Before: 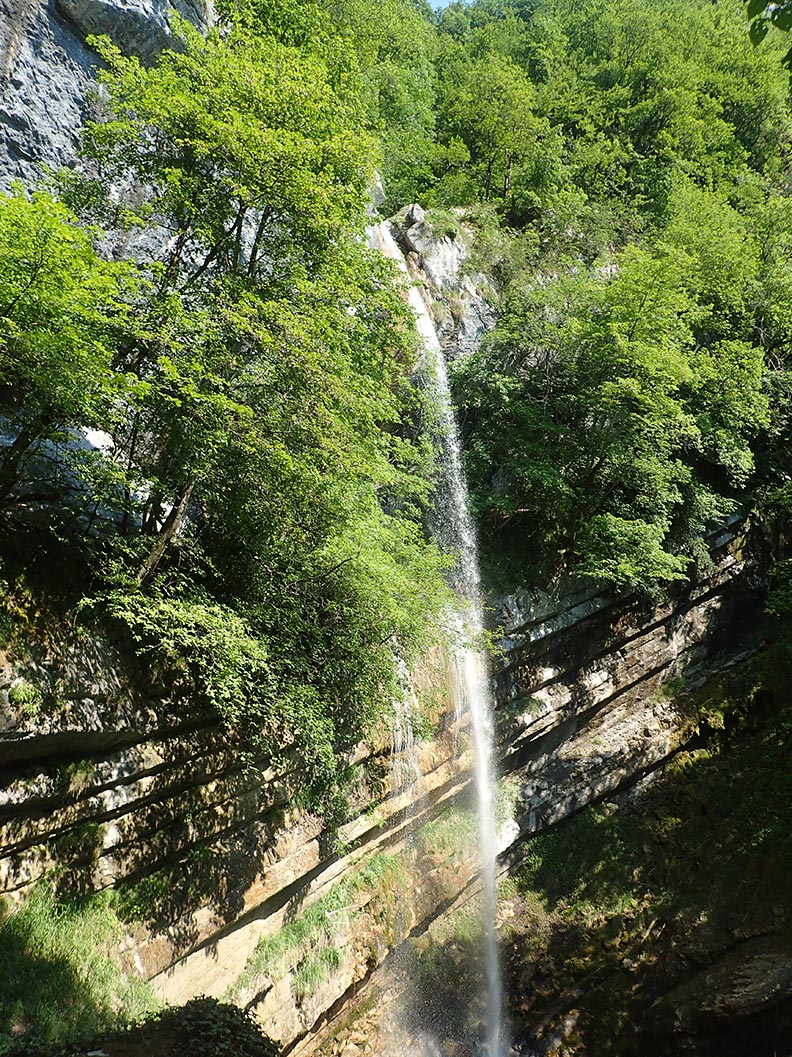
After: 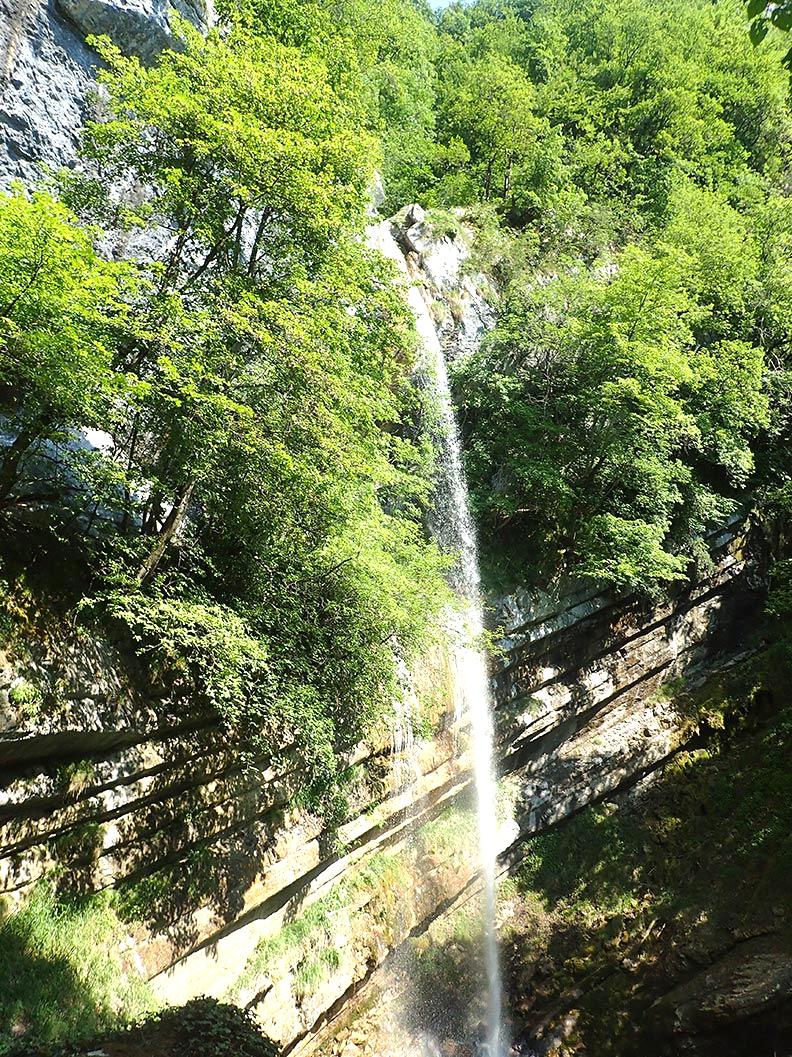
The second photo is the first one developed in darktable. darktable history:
exposure: exposure 0.649 EV, compensate exposure bias true, compensate highlight preservation false
tone curve: curves: ch0 [(0, 0) (0.003, 0.003) (0.011, 0.011) (0.025, 0.024) (0.044, 0.043) (0.069, 0.068) (0.1, 0.098) (0.136, 0.133) (0.177, 0.174) (0.224, 0.22) (0.277, 0.272) (0.335, 0.329) (0.399, 0.391) (0.468, 0.459) (0.543, 0.545) (0.623, 0.625) (0.709, 0.711) (0.801, 0.802) (0.898, 0.898) (1, 1)], color space Lab, independent channels, preserve colors none
